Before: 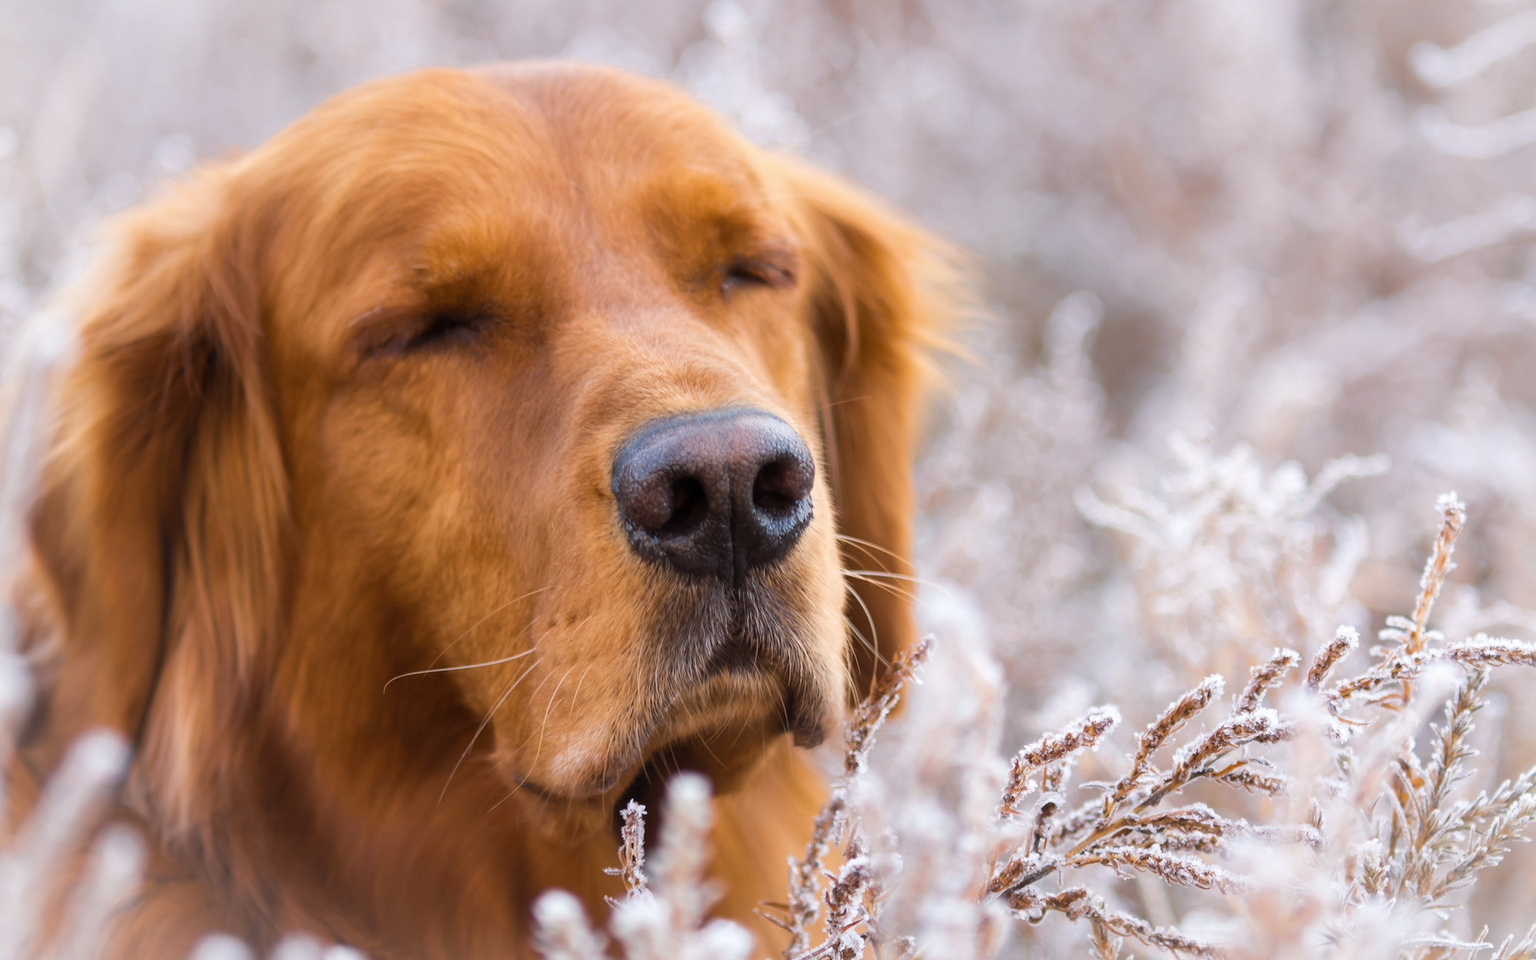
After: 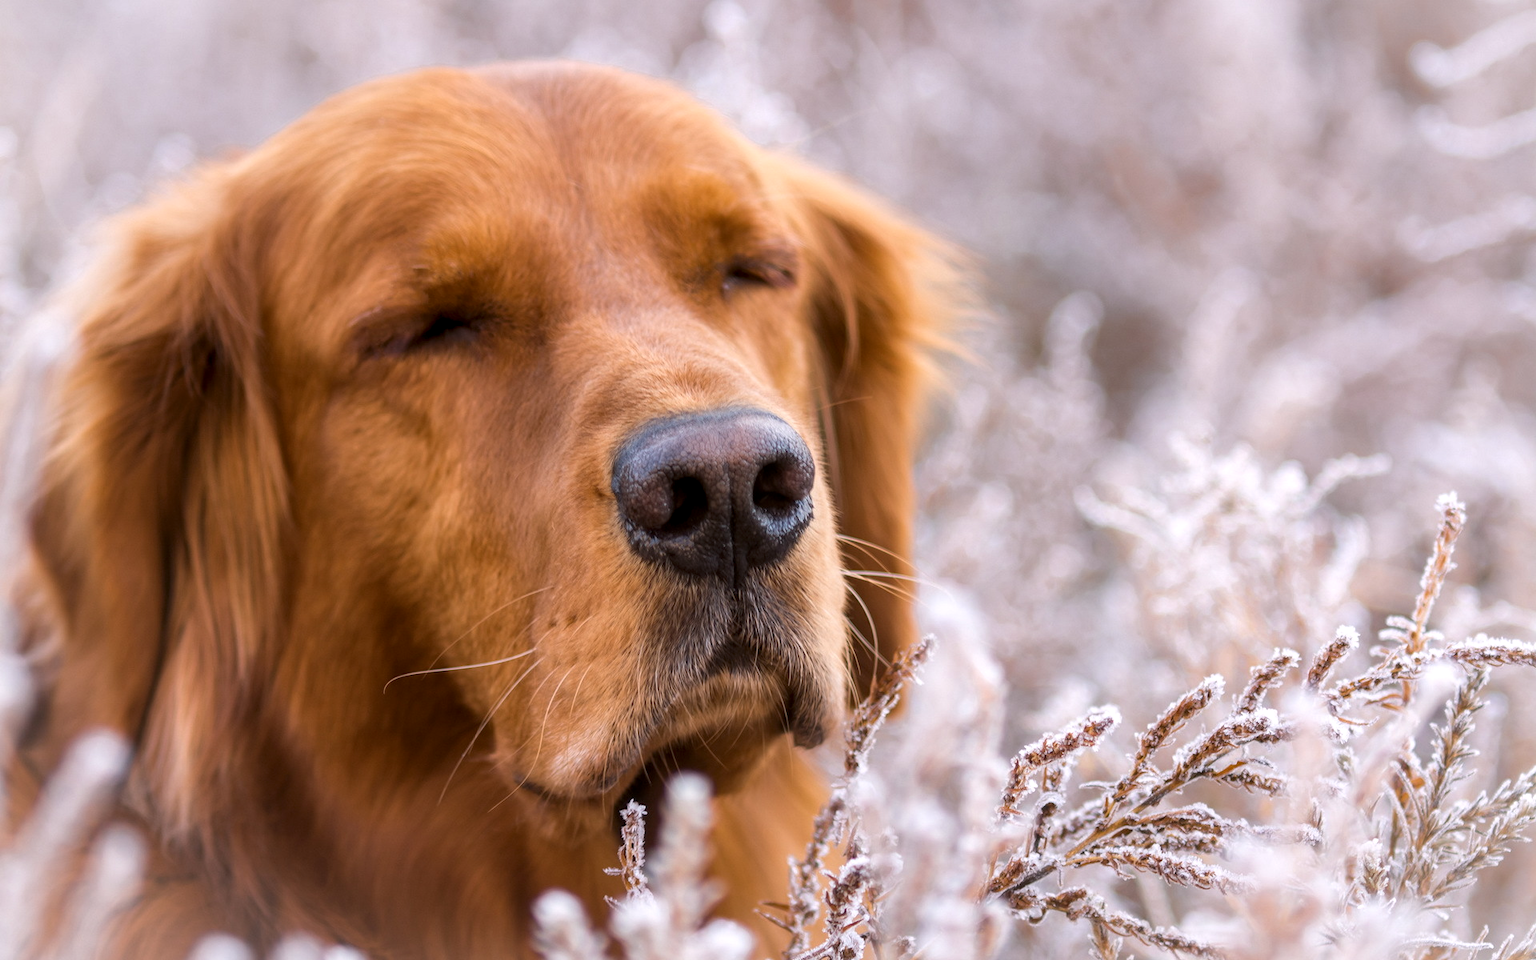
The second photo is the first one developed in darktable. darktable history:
local contrast: on, module defaults
base curve: curves: ch0 [(0, 0) (0.472, 0.455) (1, 1)], preserve colors none
color correction: highlights a* 3.12, highlights b* -1.55, shadows a* -0.101, shadows b* 2.52, saturation 0.98
